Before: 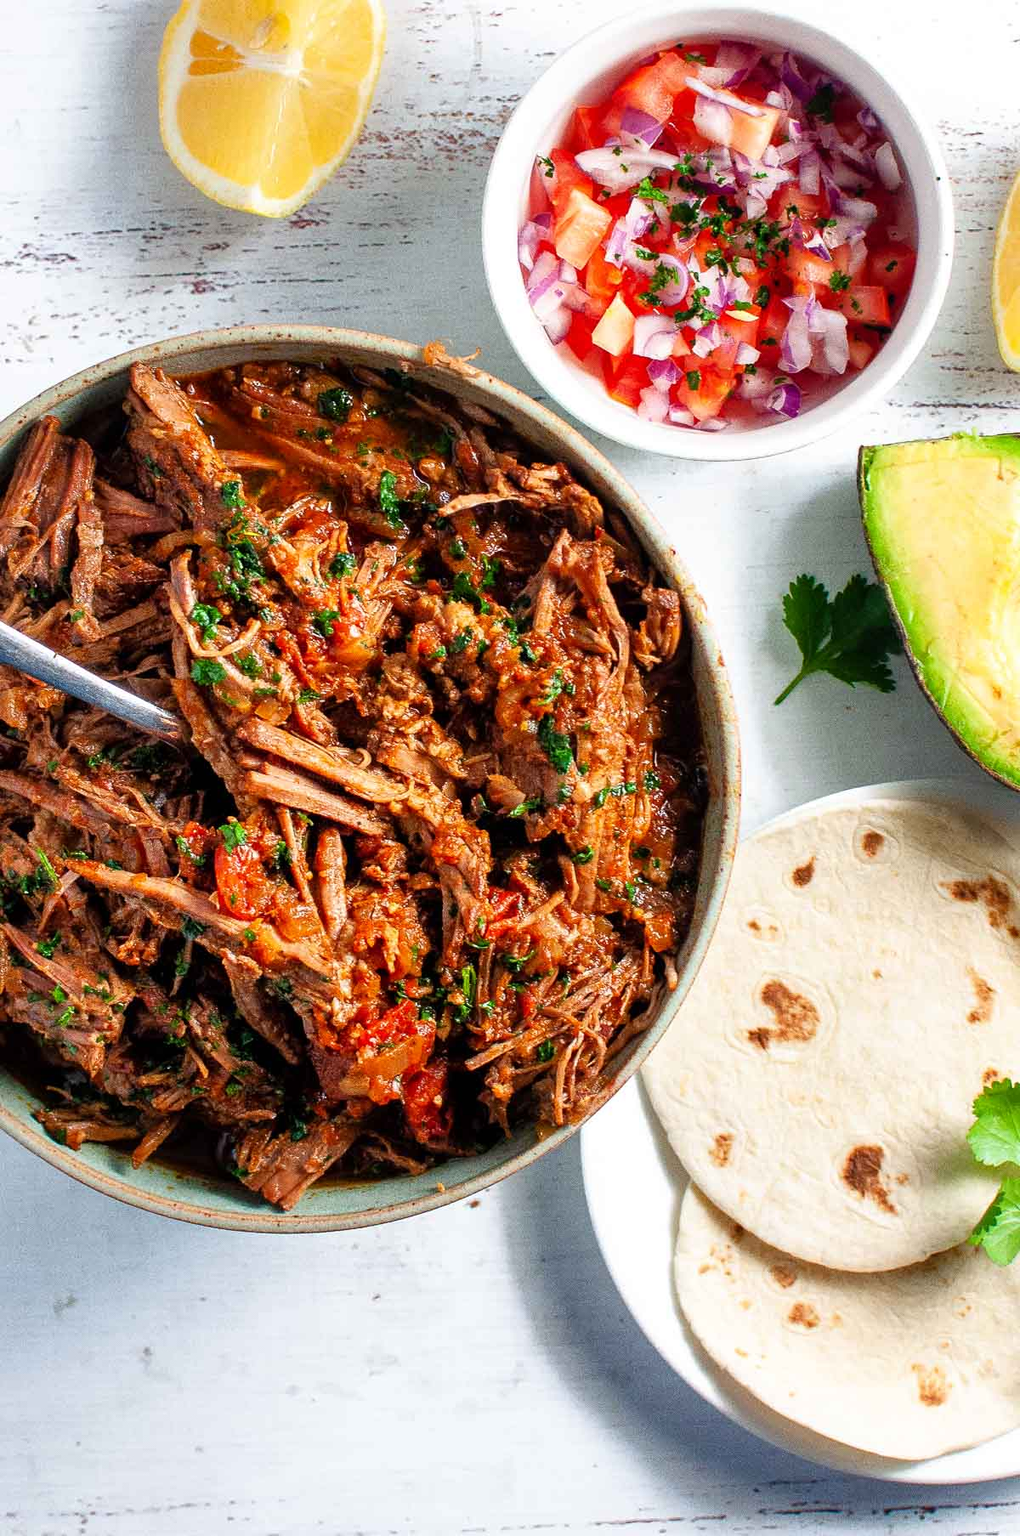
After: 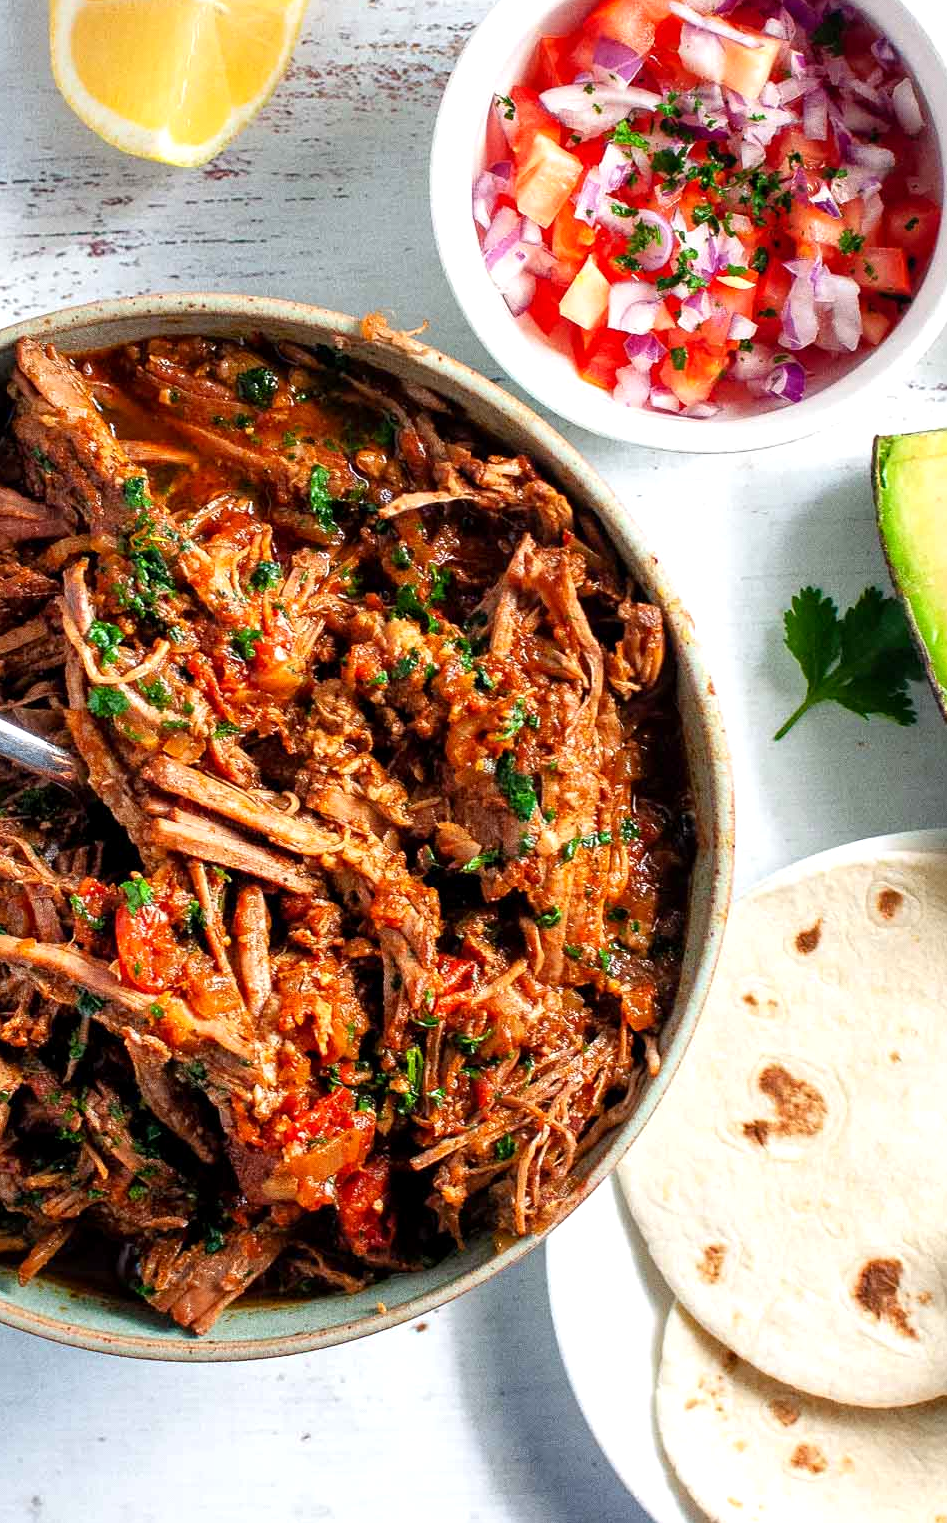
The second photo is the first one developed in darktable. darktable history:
crop: left 11.484%, top 4.978%, right 9.577%, bottom 10.714%
exposure: black level correction 0.001, exposure 0.193 EV, compensate exposure bias true, compensate highlight preservation false
